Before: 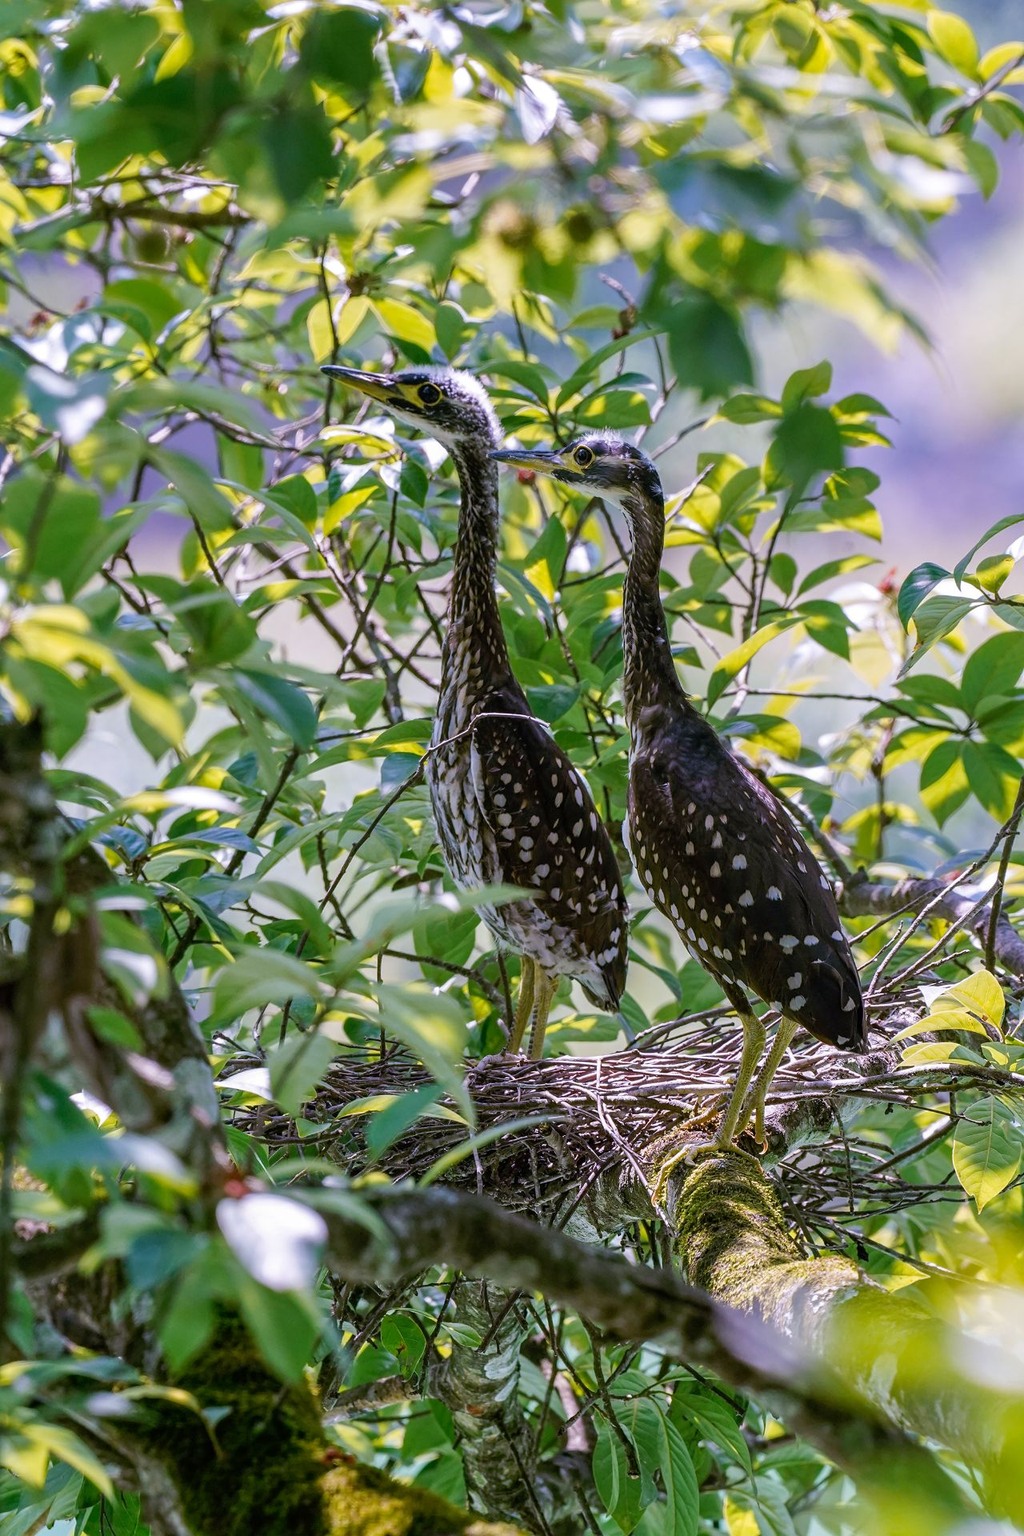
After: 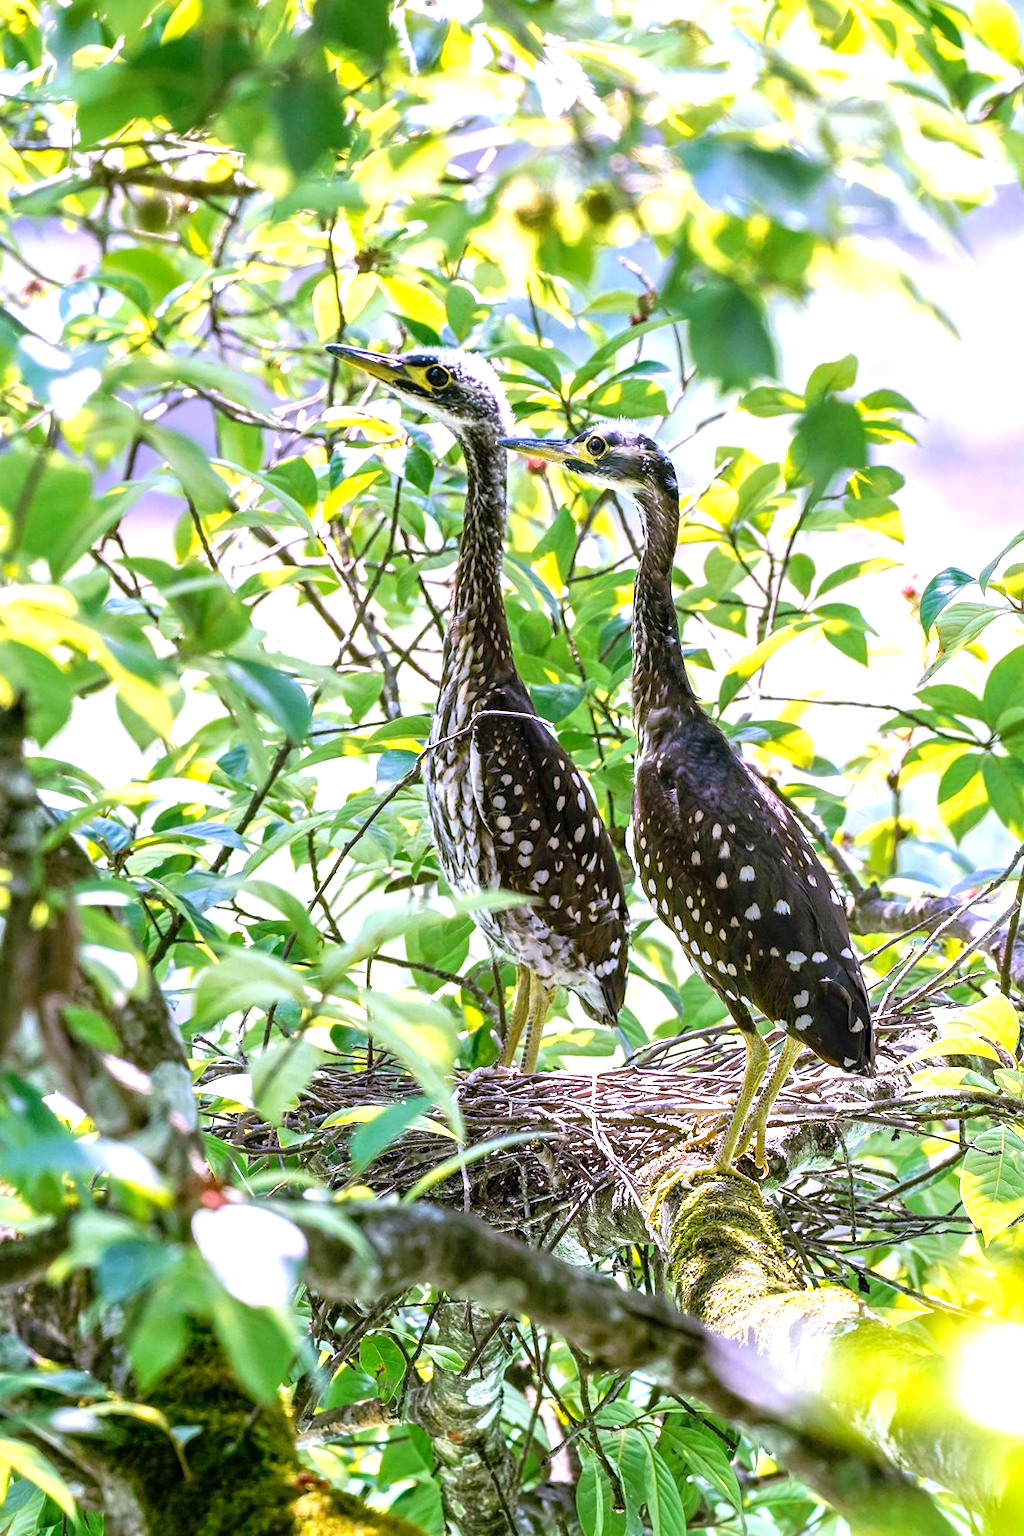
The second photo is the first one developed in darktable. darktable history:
exposure: black level correction 0.001, exposure 1.398 EV, compensate highlight preservation false
crop and rotate: angle -1.63°
